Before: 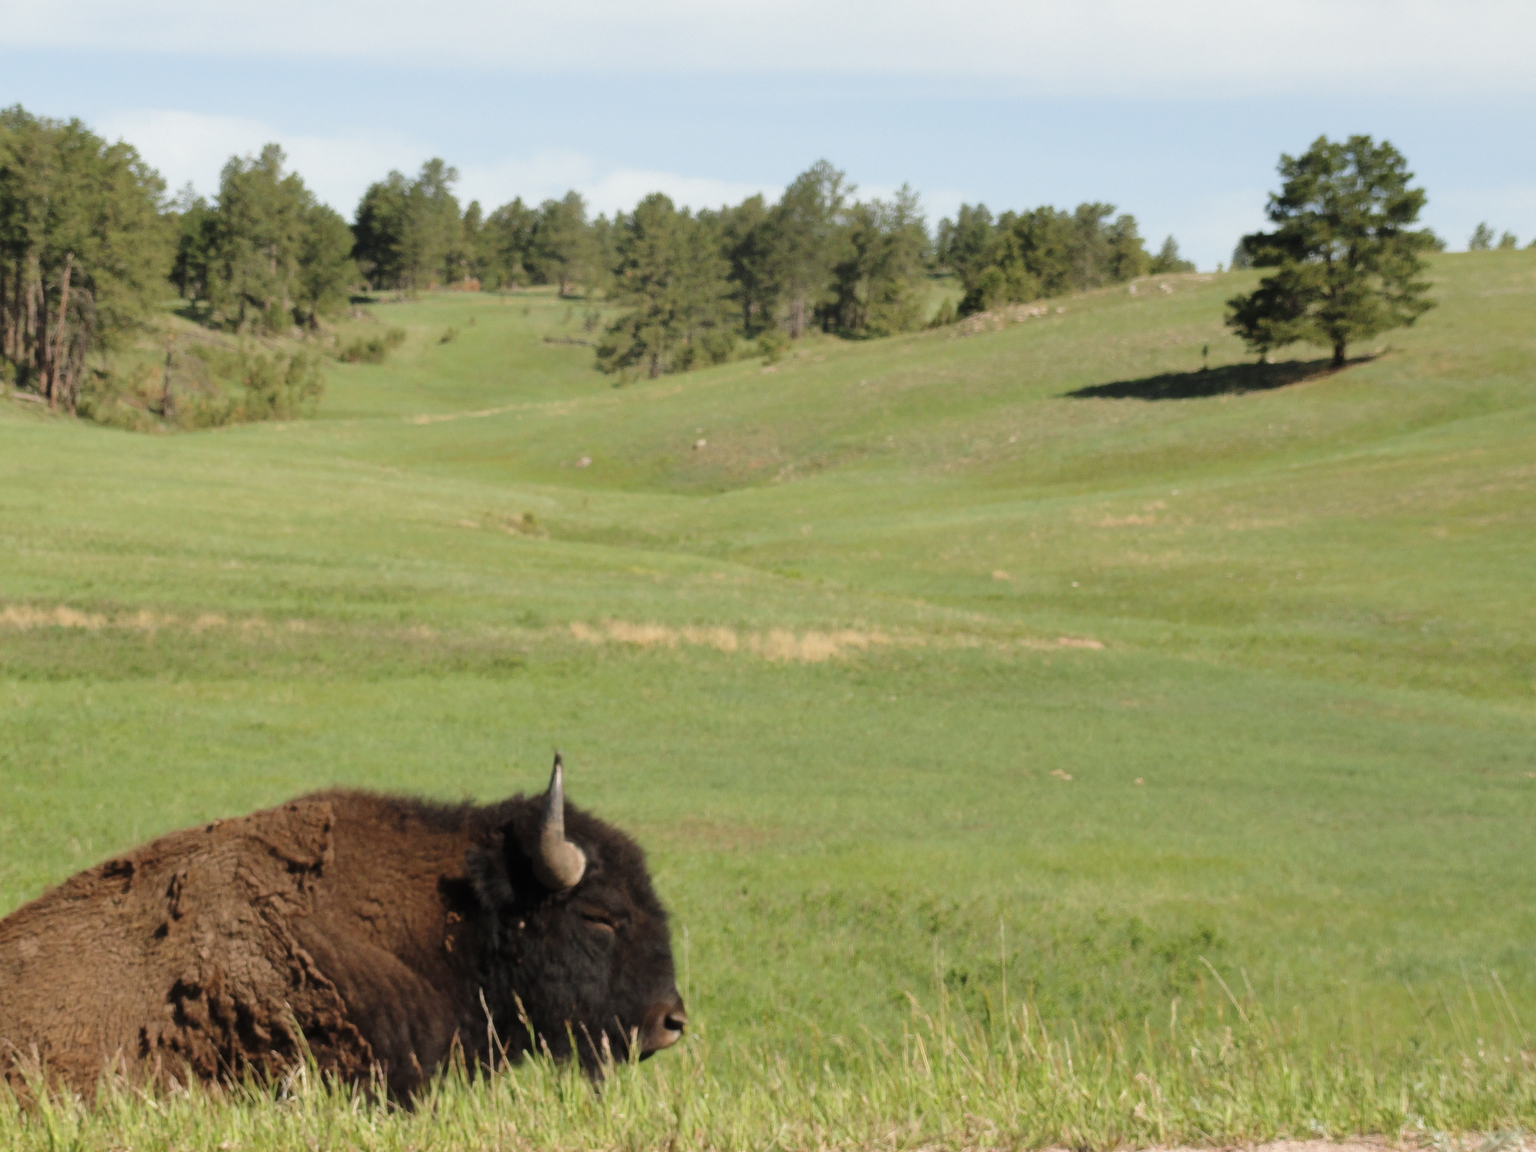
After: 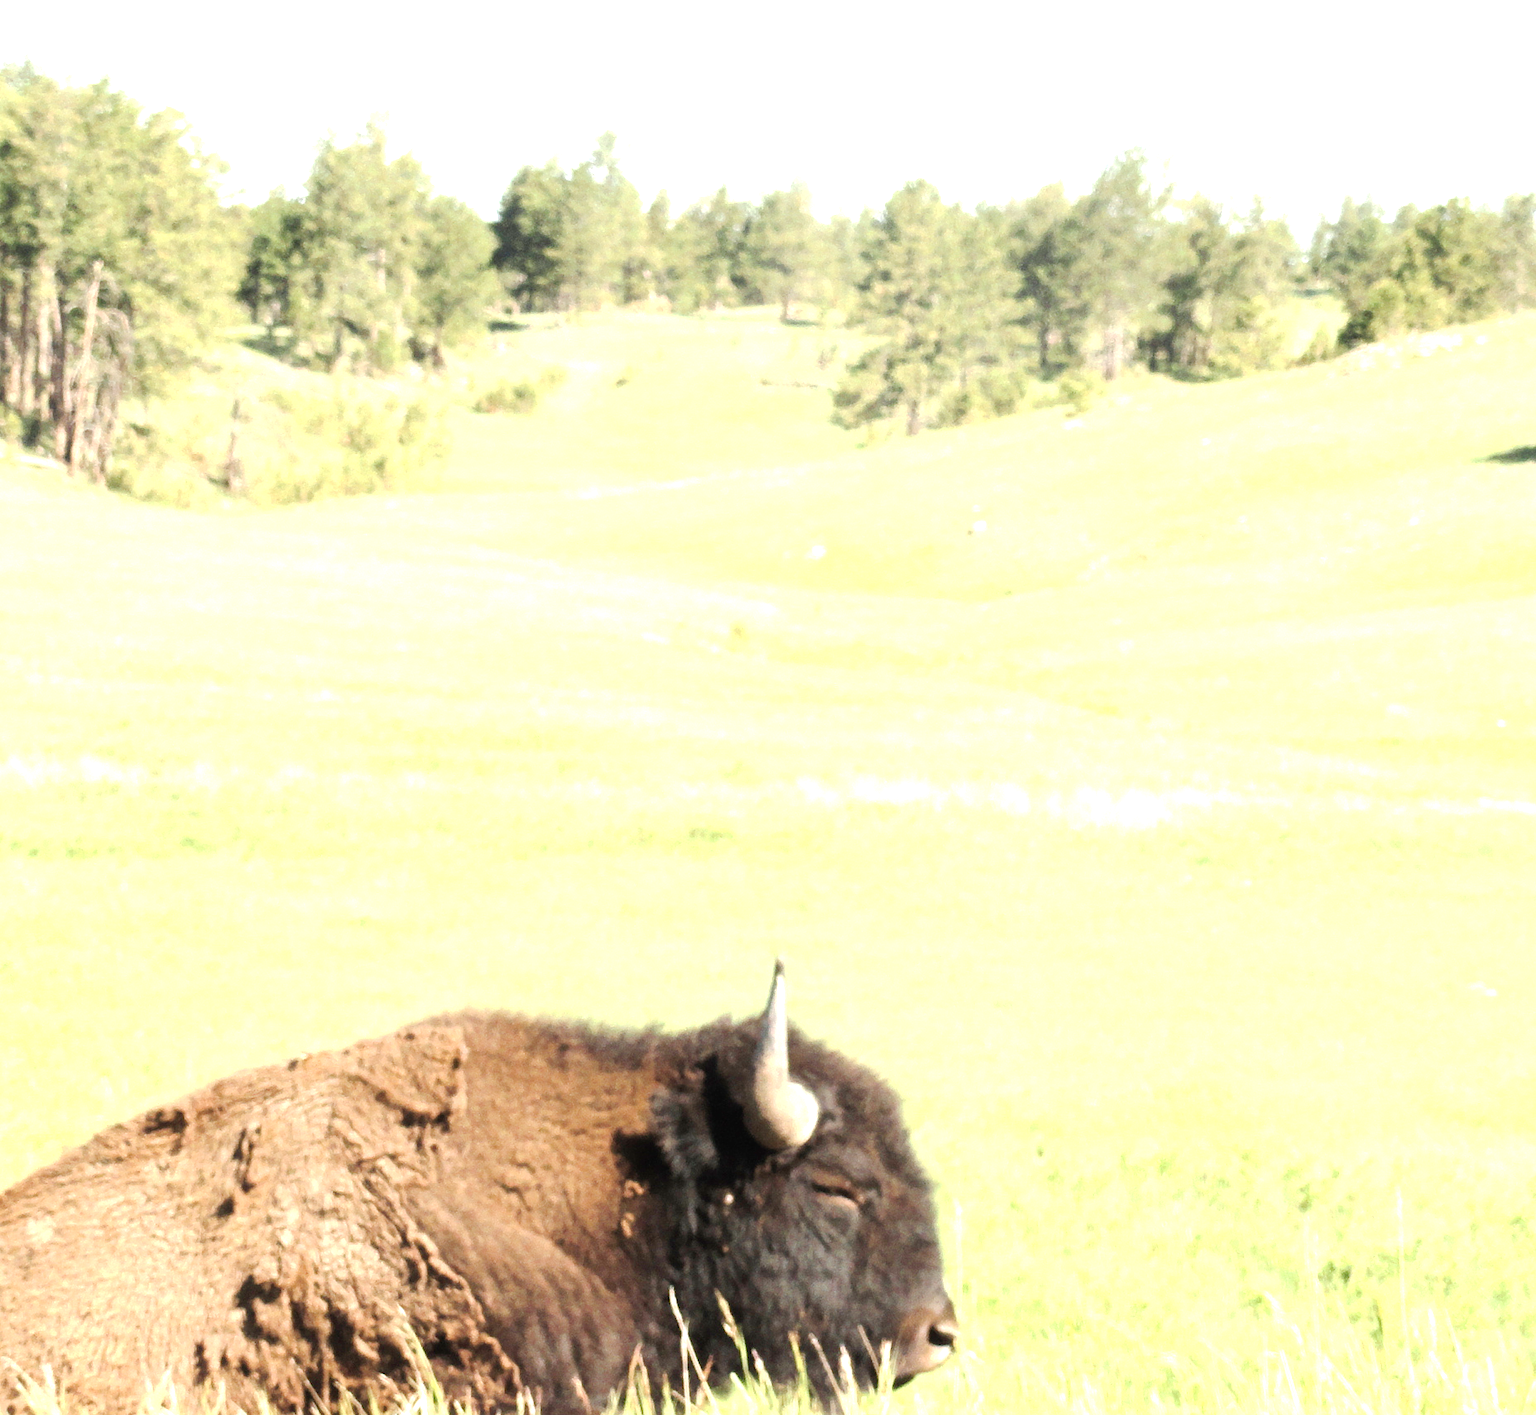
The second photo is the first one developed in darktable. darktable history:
base curve: curves: ch0 [(0, 0) (0.158, 0.273) (0.879, 0.895) (1, 1)], preserve colors none
exposure: black level correction 0, exposure 2.138 EV, compensate exposure bias true, compensate highlight preservation false
crop: top 5.803%, right 27.864%, bottom 5.804%
